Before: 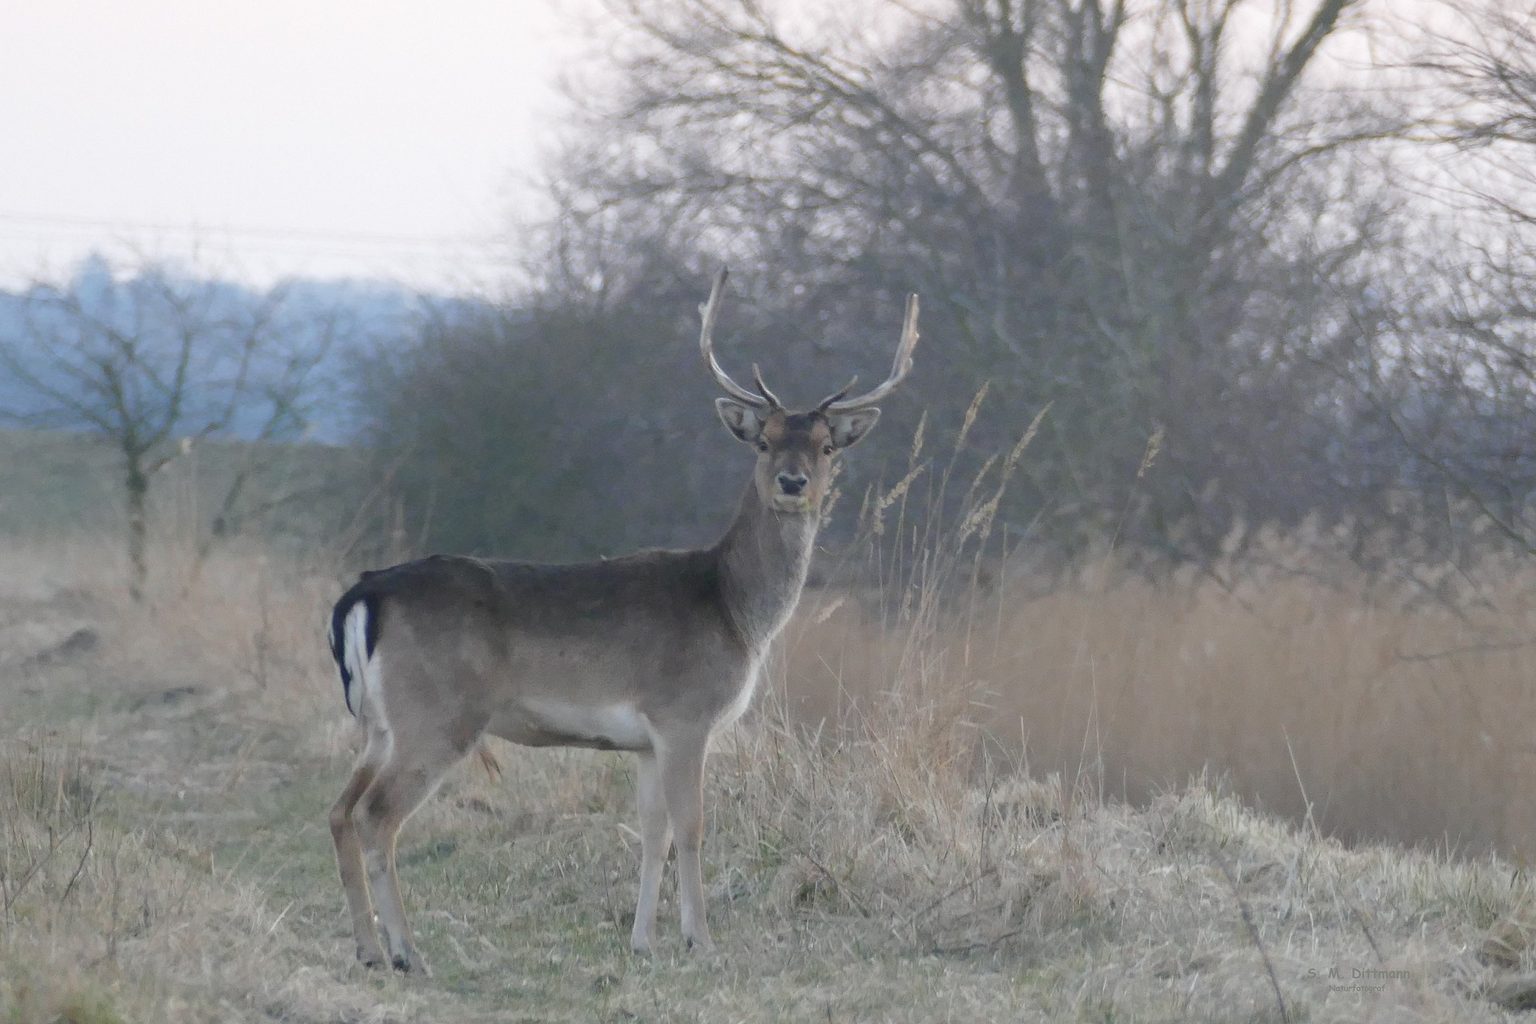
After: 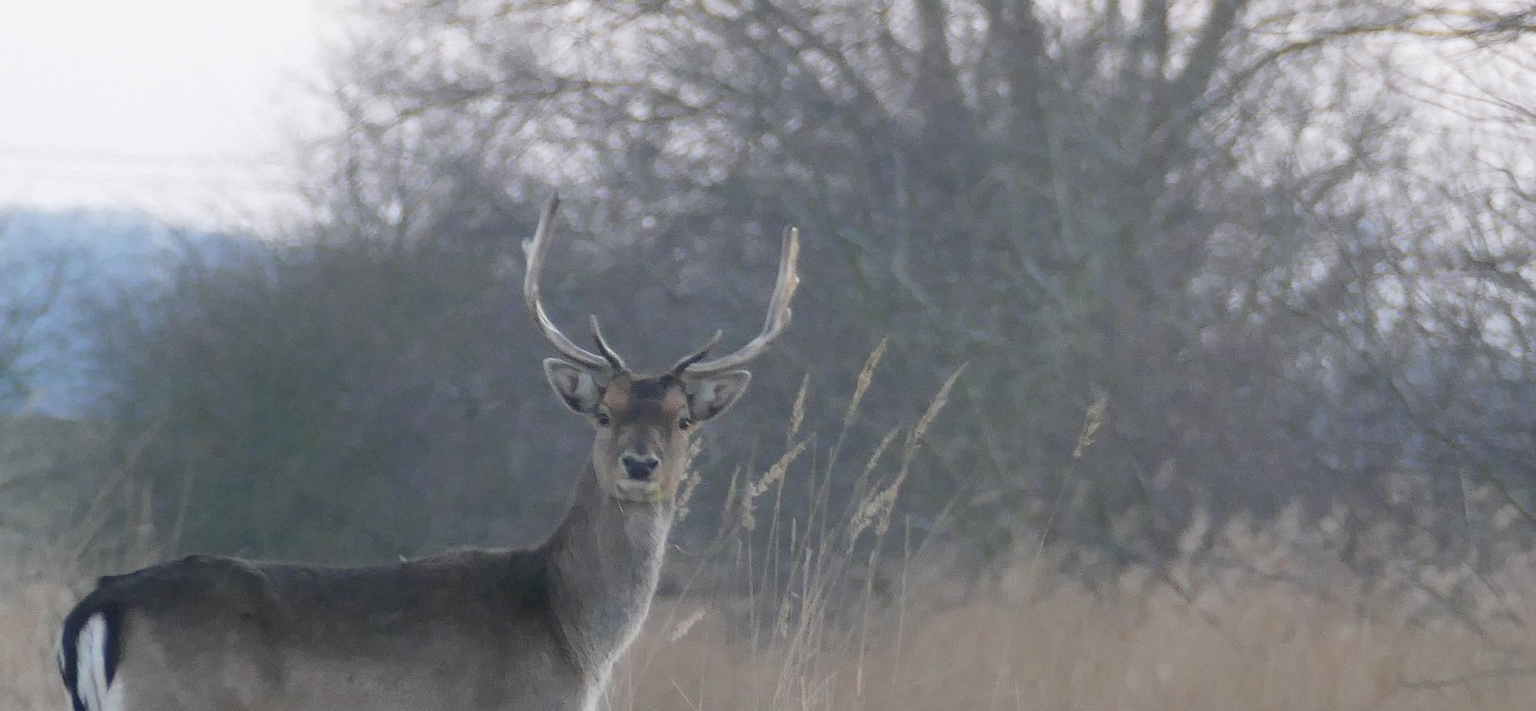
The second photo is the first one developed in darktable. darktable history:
crop: left 18.417%, top 11.093%, right 1.935%, bottom 33.587%
